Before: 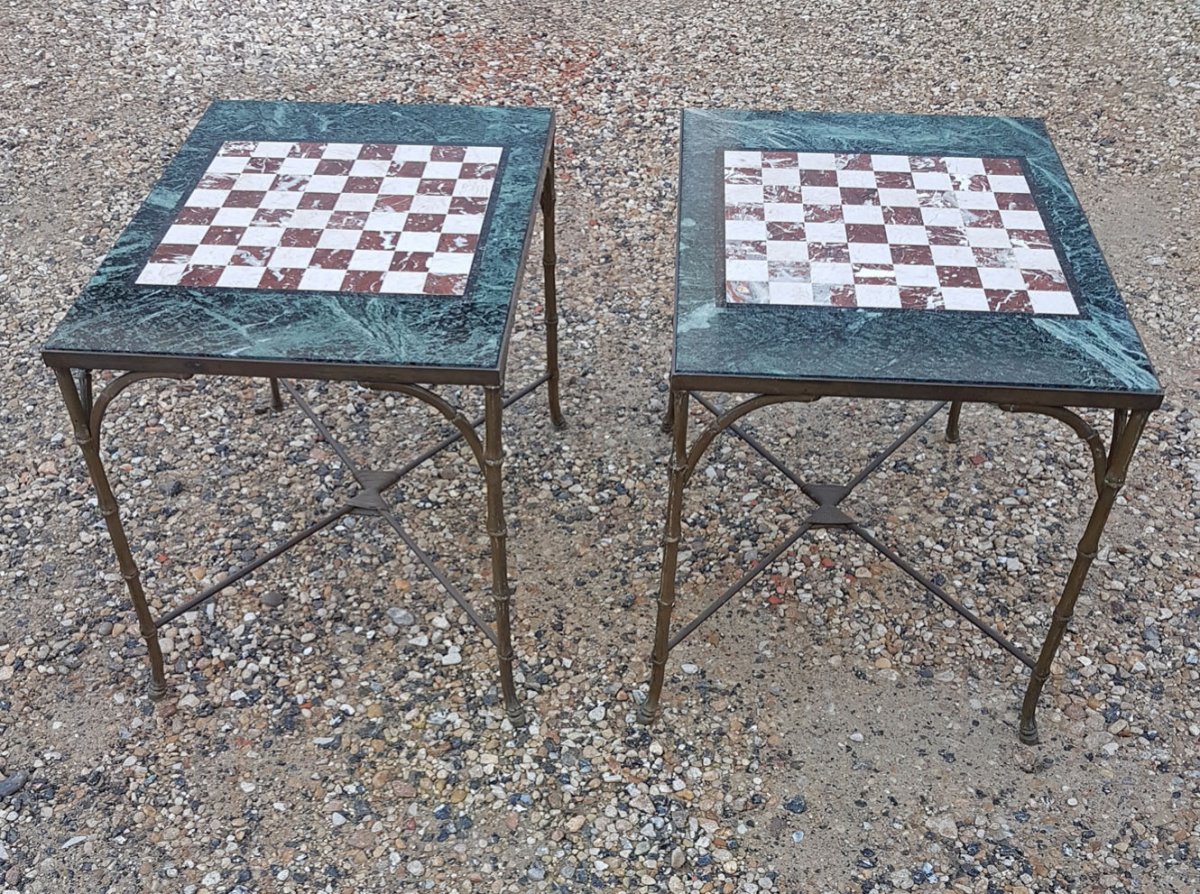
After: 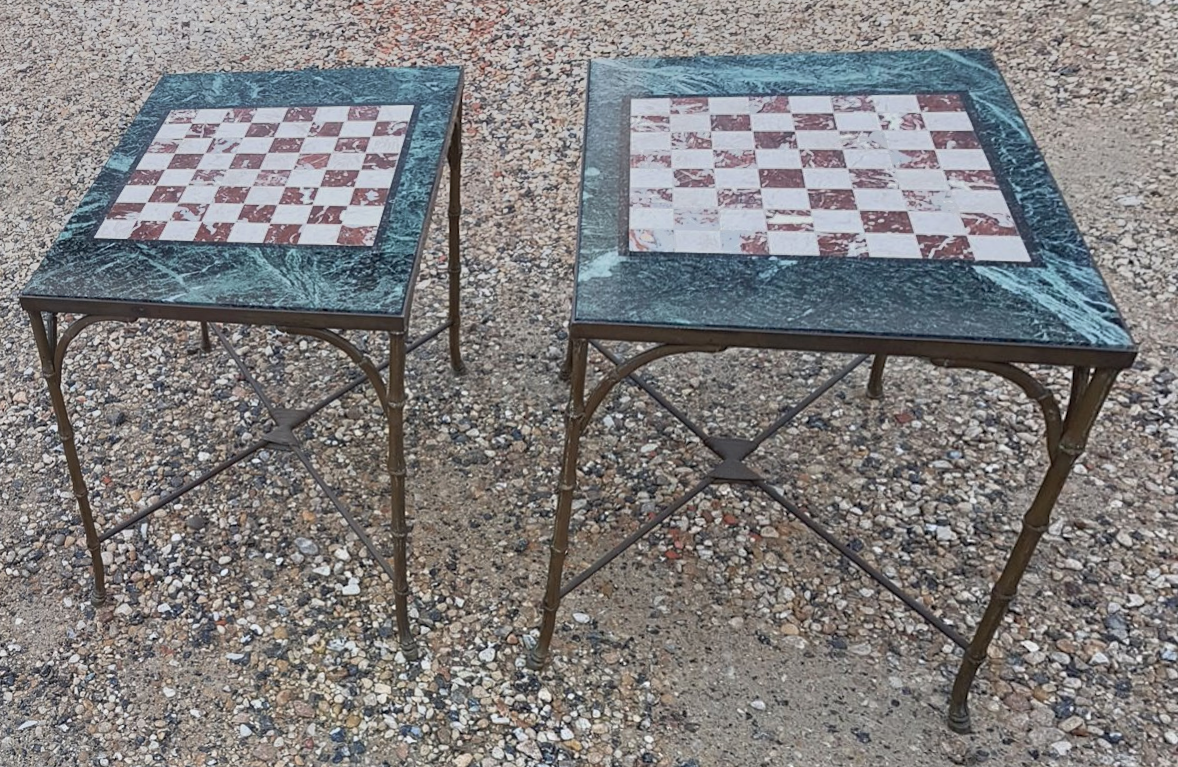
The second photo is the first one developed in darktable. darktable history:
rotate and perspective: rotation 1.69°, lens shift (vertical) -0.023, lens shift (horizontal) -0.291, crop left 0.025, crop right 0.988, crop top 0.092, crop bottom 0.842
tone equalizer: -7 EV -0.63 EV, -6 EV 1 EV, -5 EV -0.45 EV, -4 EV 0.43 EV, -3 EV 0.41 EV, -2 EV 0.15 EV, -1 EV -0.15 EV, +0 EV -0.39 EV, smoothing diameter 25%, edges refinement/feathering 10, preserve details guided filter
